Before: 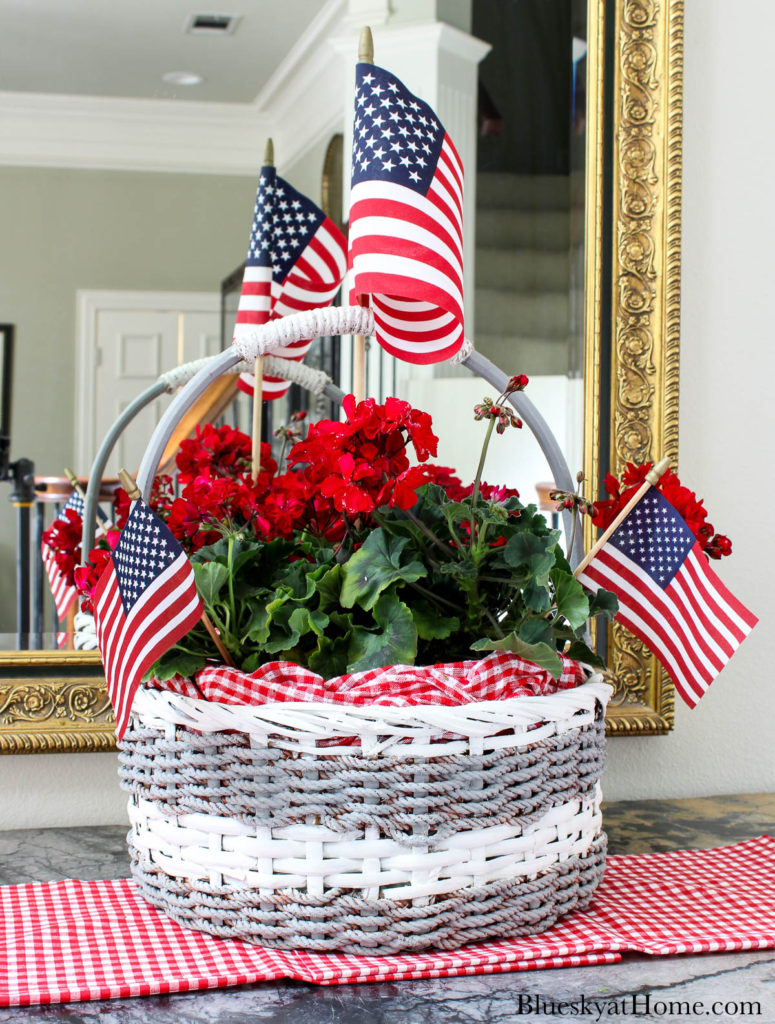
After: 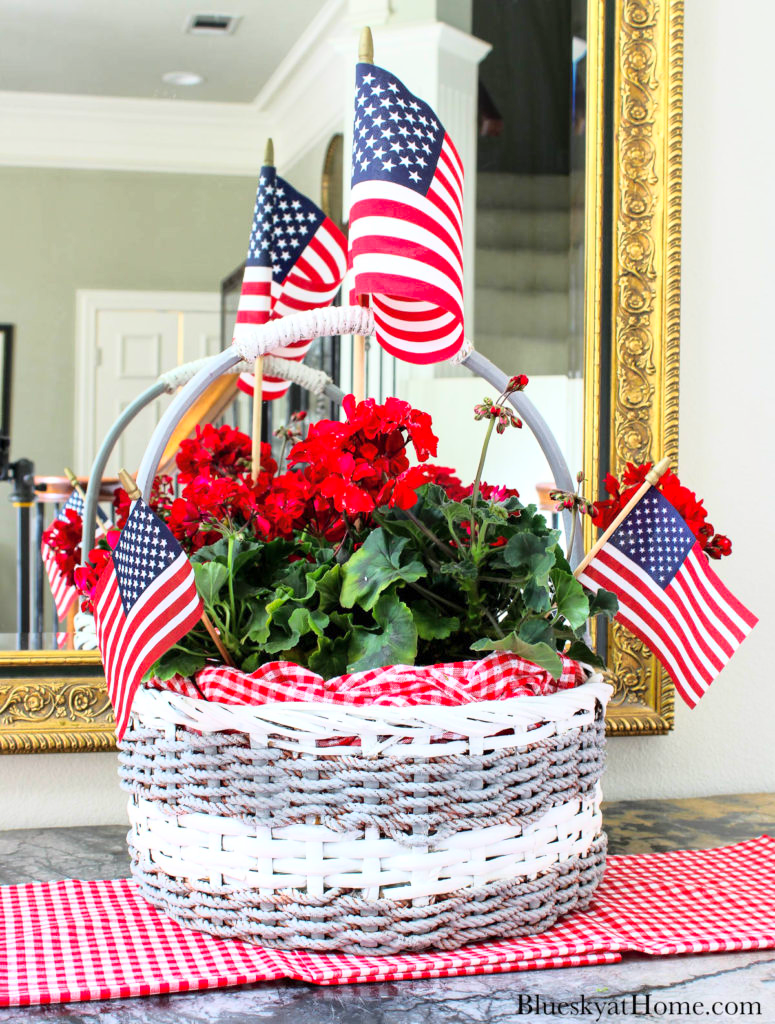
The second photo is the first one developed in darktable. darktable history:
base curve: curves: ch0 [(0, 0) (0.028, 0.03) (0.121, 0.232) (0.46, 0.748) (0.859, 0.968) (1, 1)]
shadows and highlights: on, module defaults
